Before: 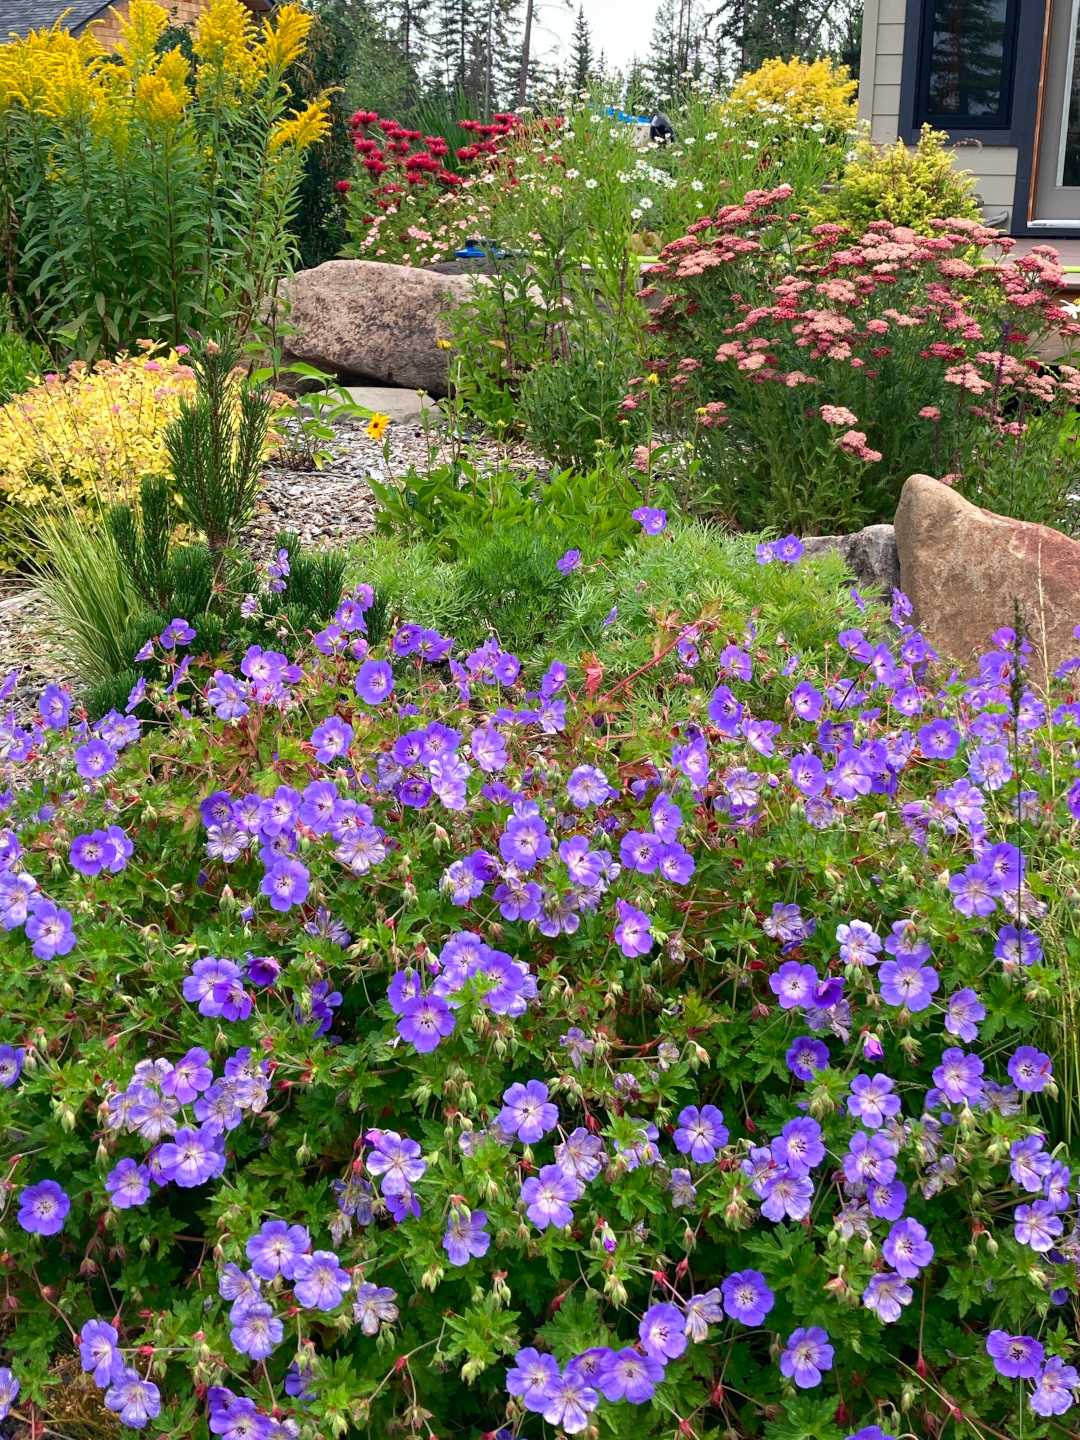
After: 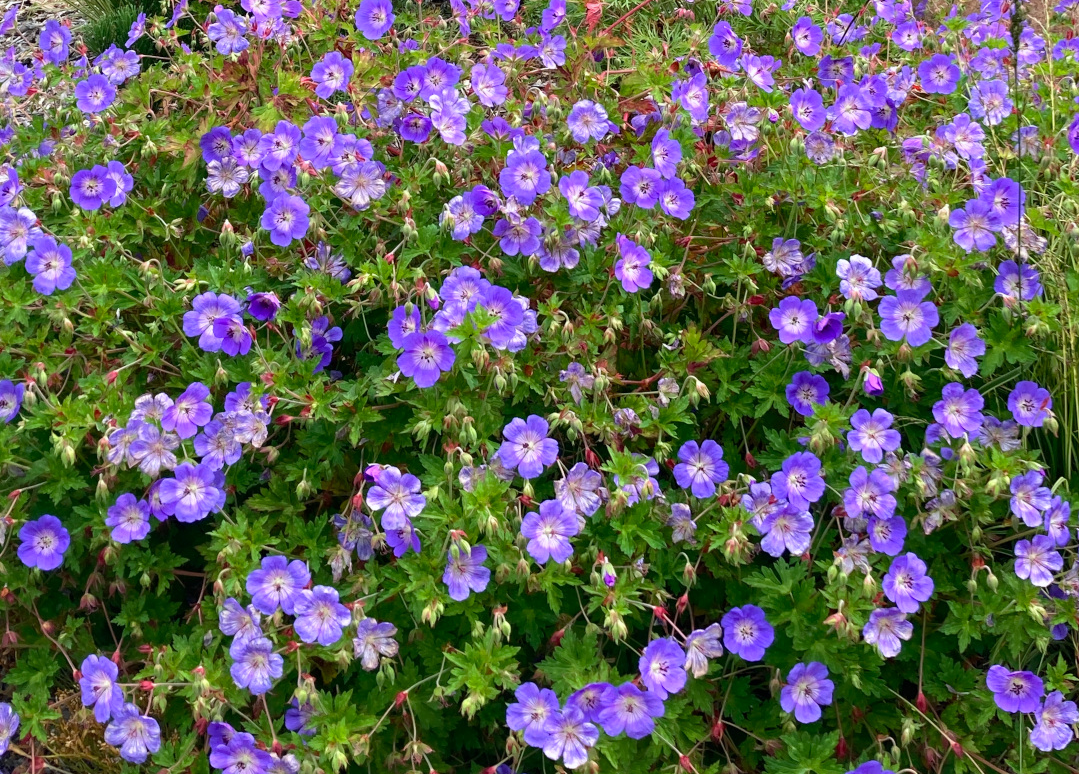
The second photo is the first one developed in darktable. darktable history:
white balance: red 0.986, blue 1.01
crop and rotate: top 46.237%
